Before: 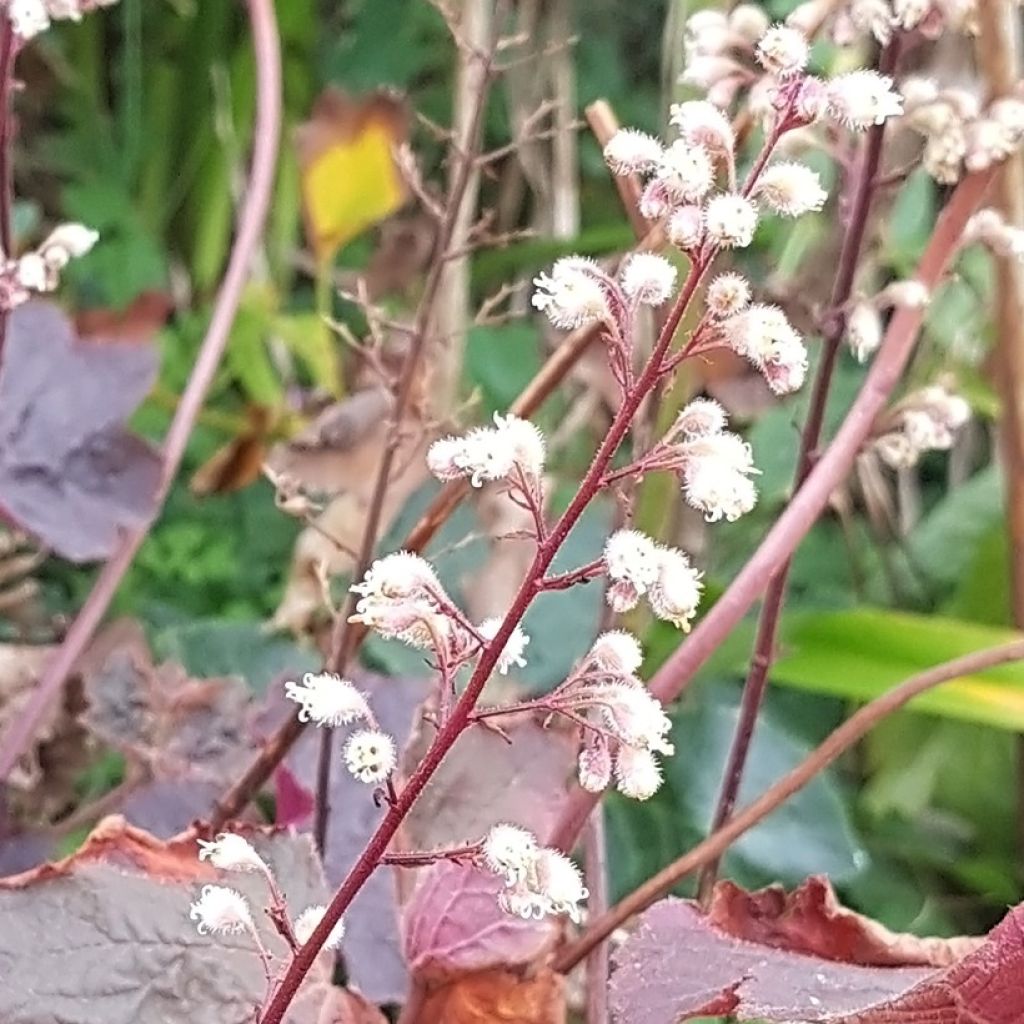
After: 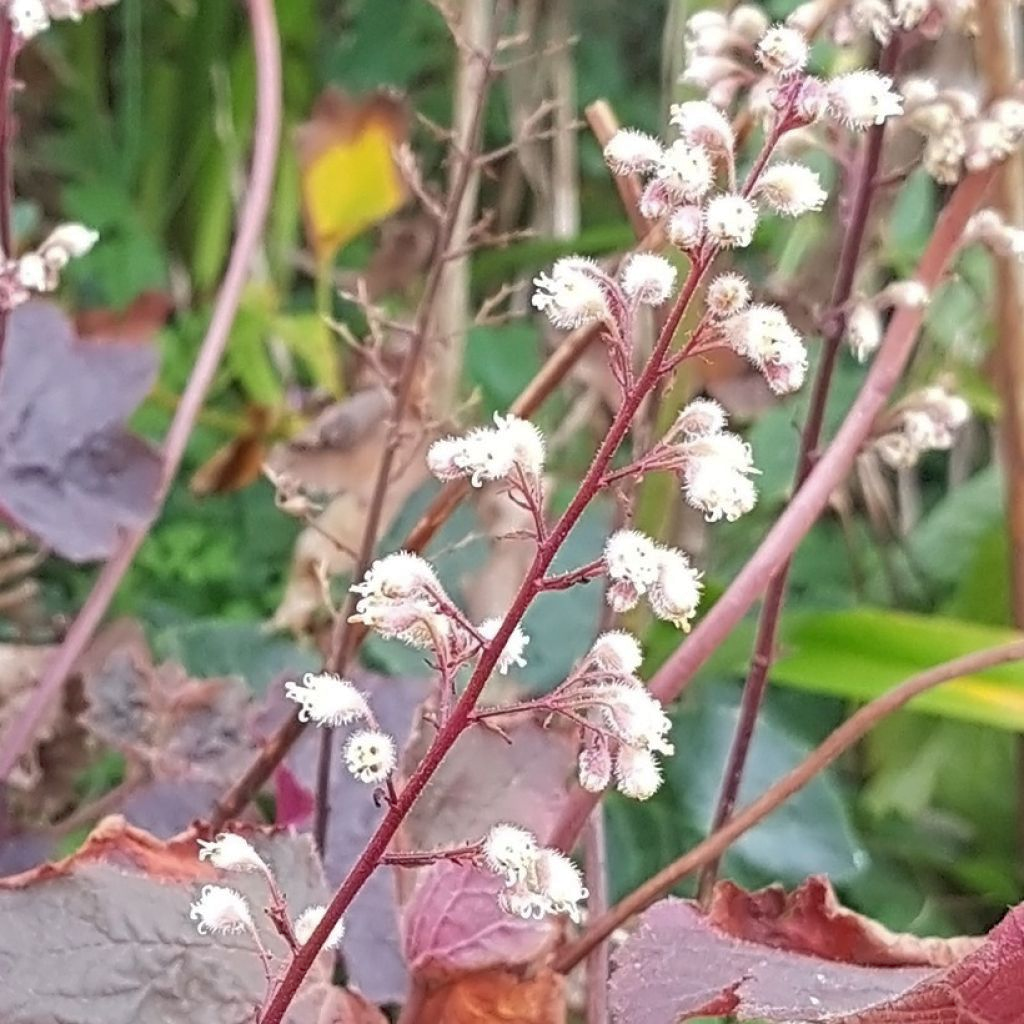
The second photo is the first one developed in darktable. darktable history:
shadows and highlights: highlights color adjustment 33.01%
